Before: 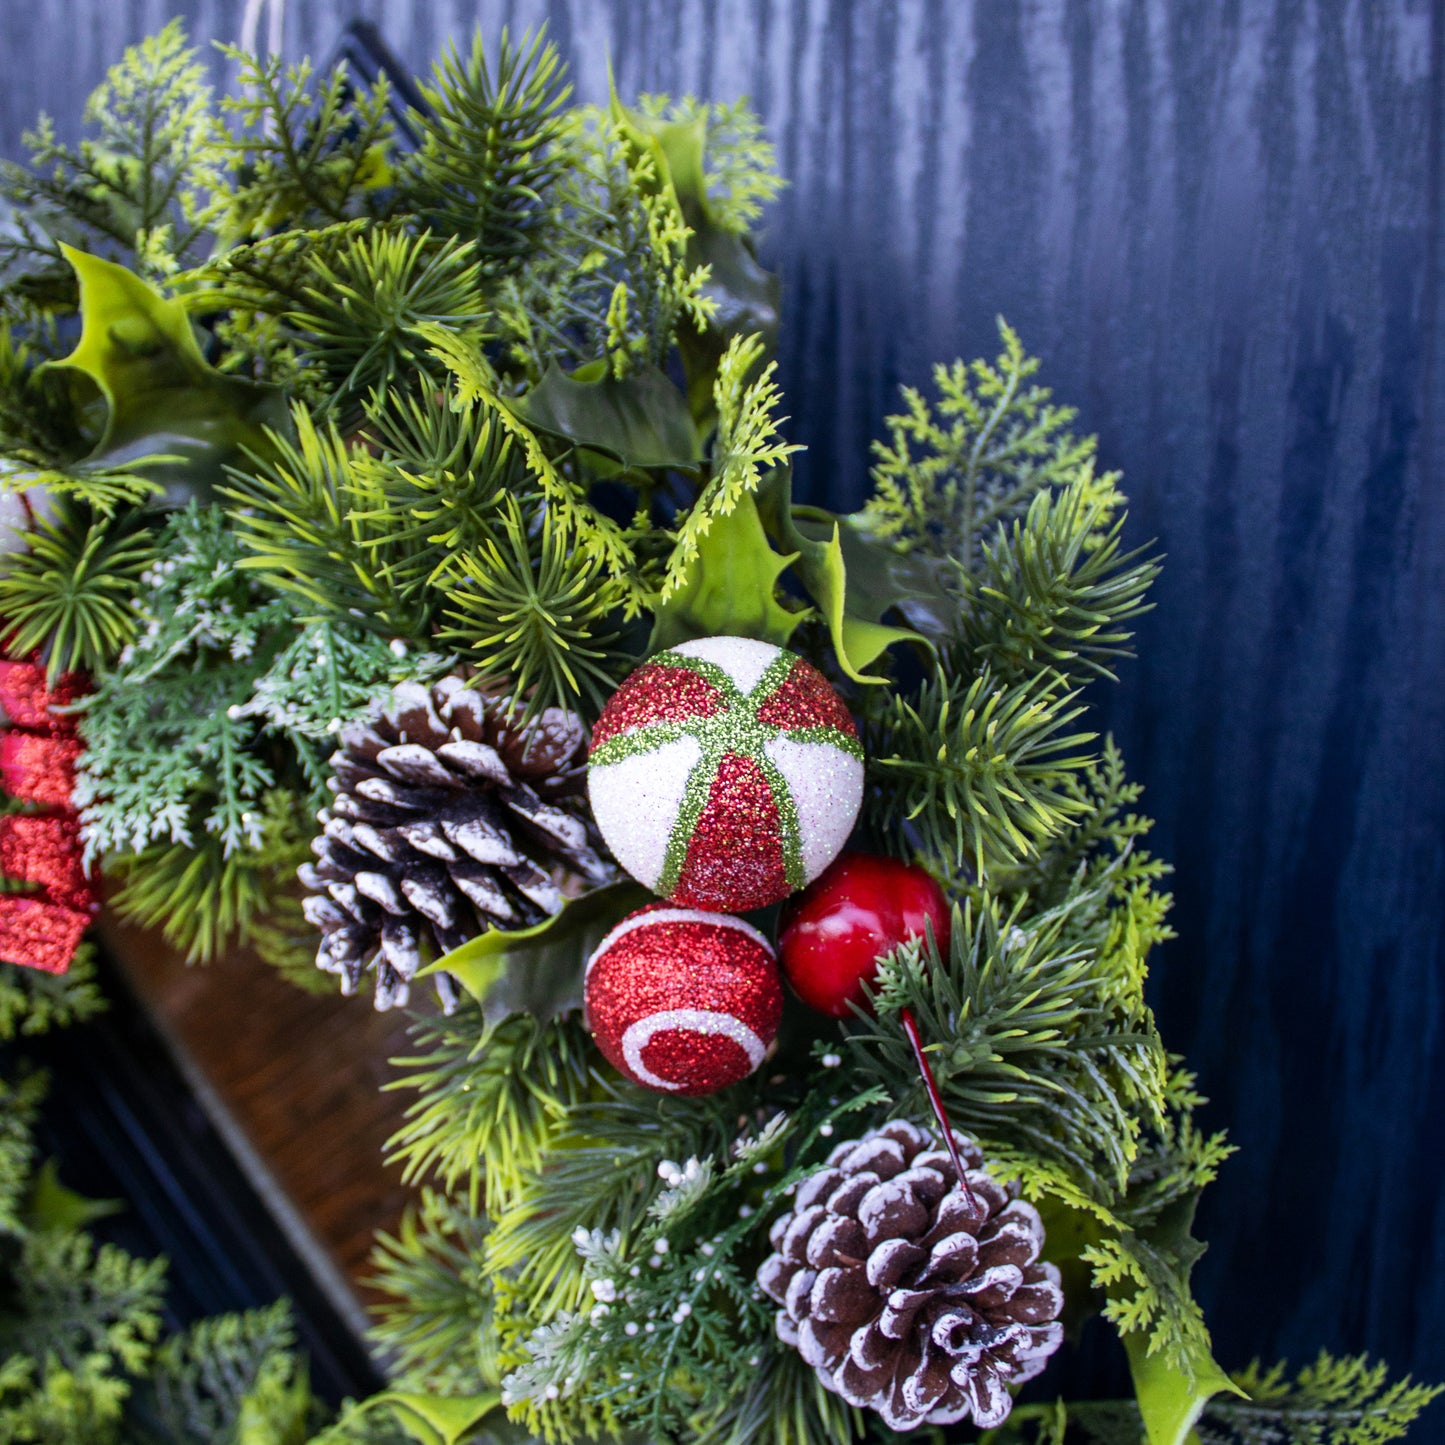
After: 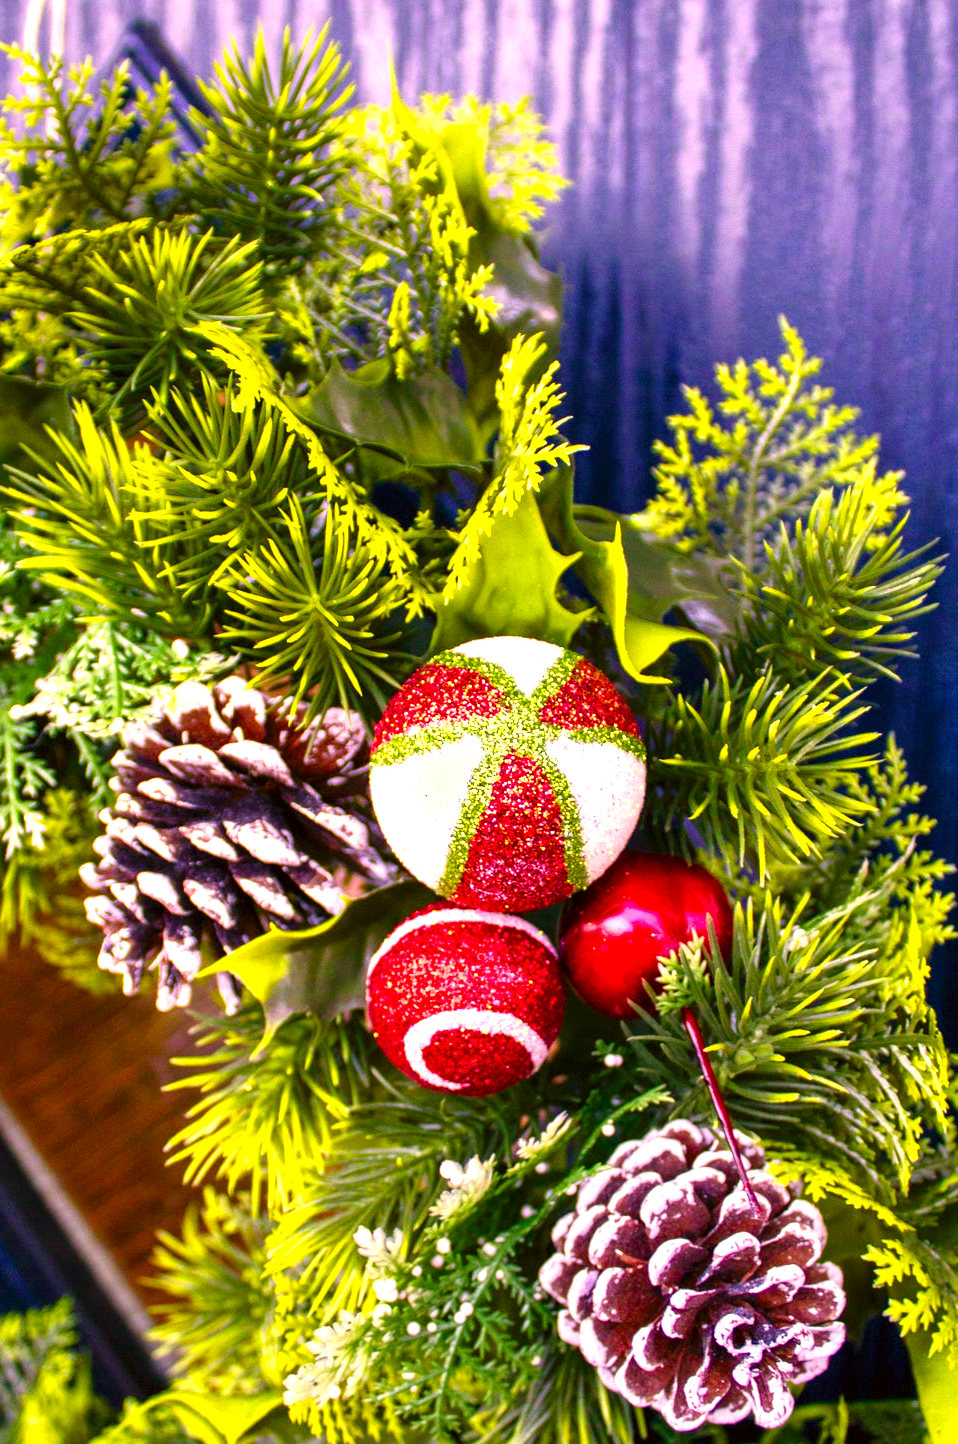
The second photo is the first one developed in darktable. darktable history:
exposure: black level correction 0, exposure 0.889 EV, compensate highlight preservation false
color correction: highlights a* 18.46, highlights b* 35.24, shadows a* 1.01, shadows b* 6.76, saturation 1.04
shadows and highlights: radius 45.88, white point adjustment 6.72, compress 79.73%, soften with gaussian
crop and rotate: left 15.132%, right 18.539%
color balance rgb: perceptual saturation grading › global saturation 0.852%, perceptual saturation grading › mid-tones 6.339%, perceptual saturation grading › shadows 71.558%, global vibrance 45.21%
